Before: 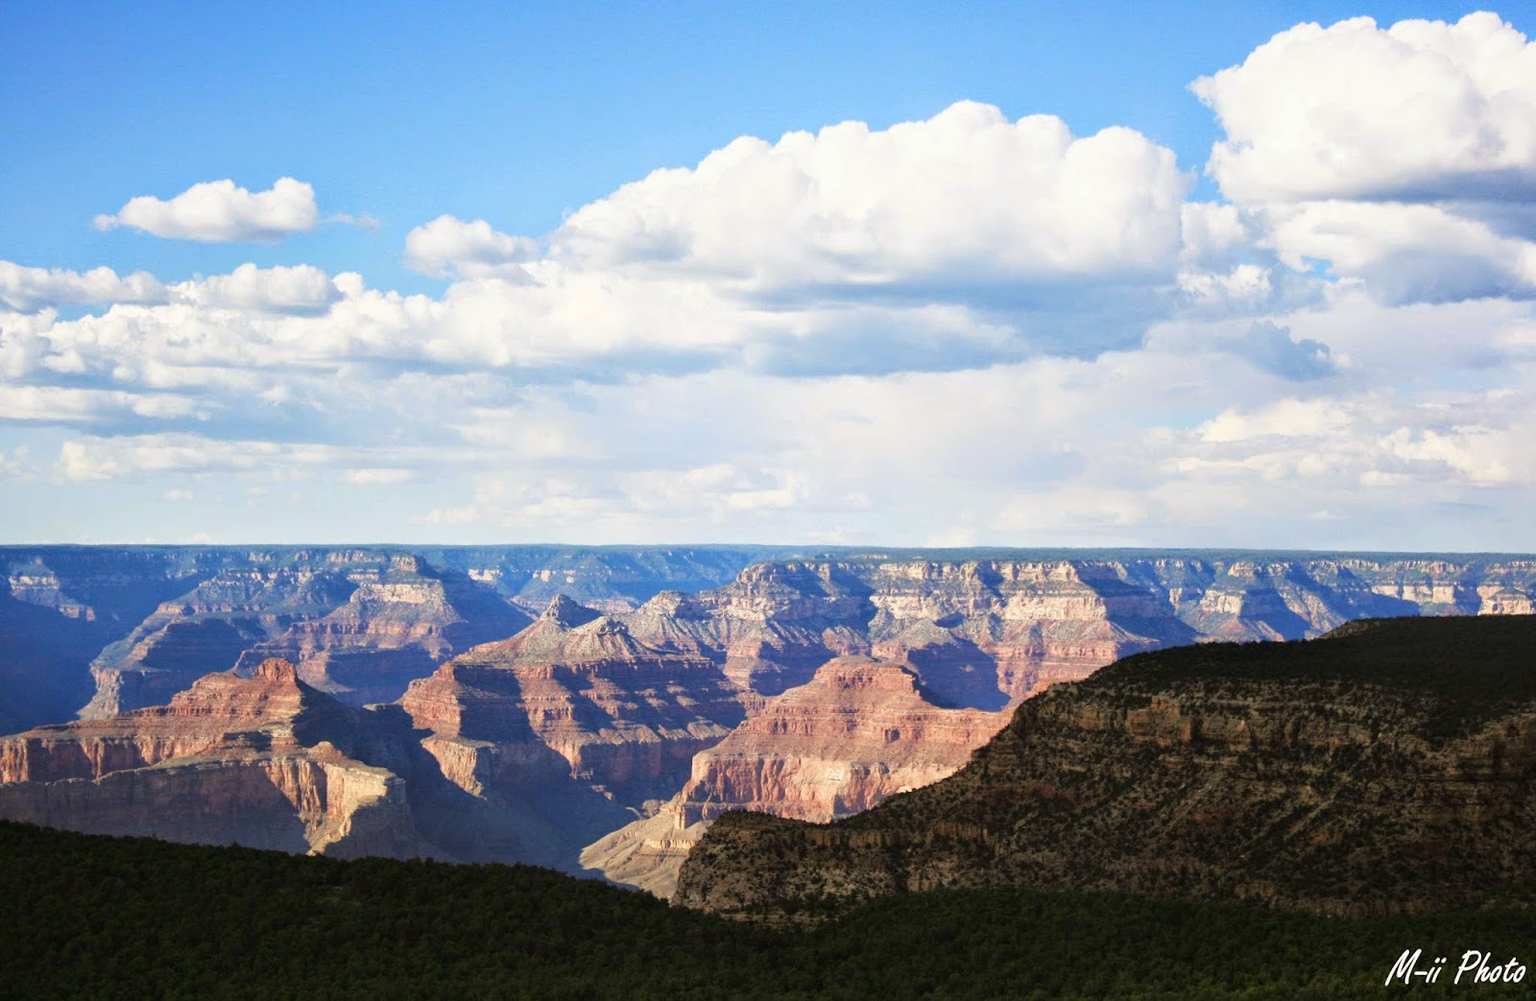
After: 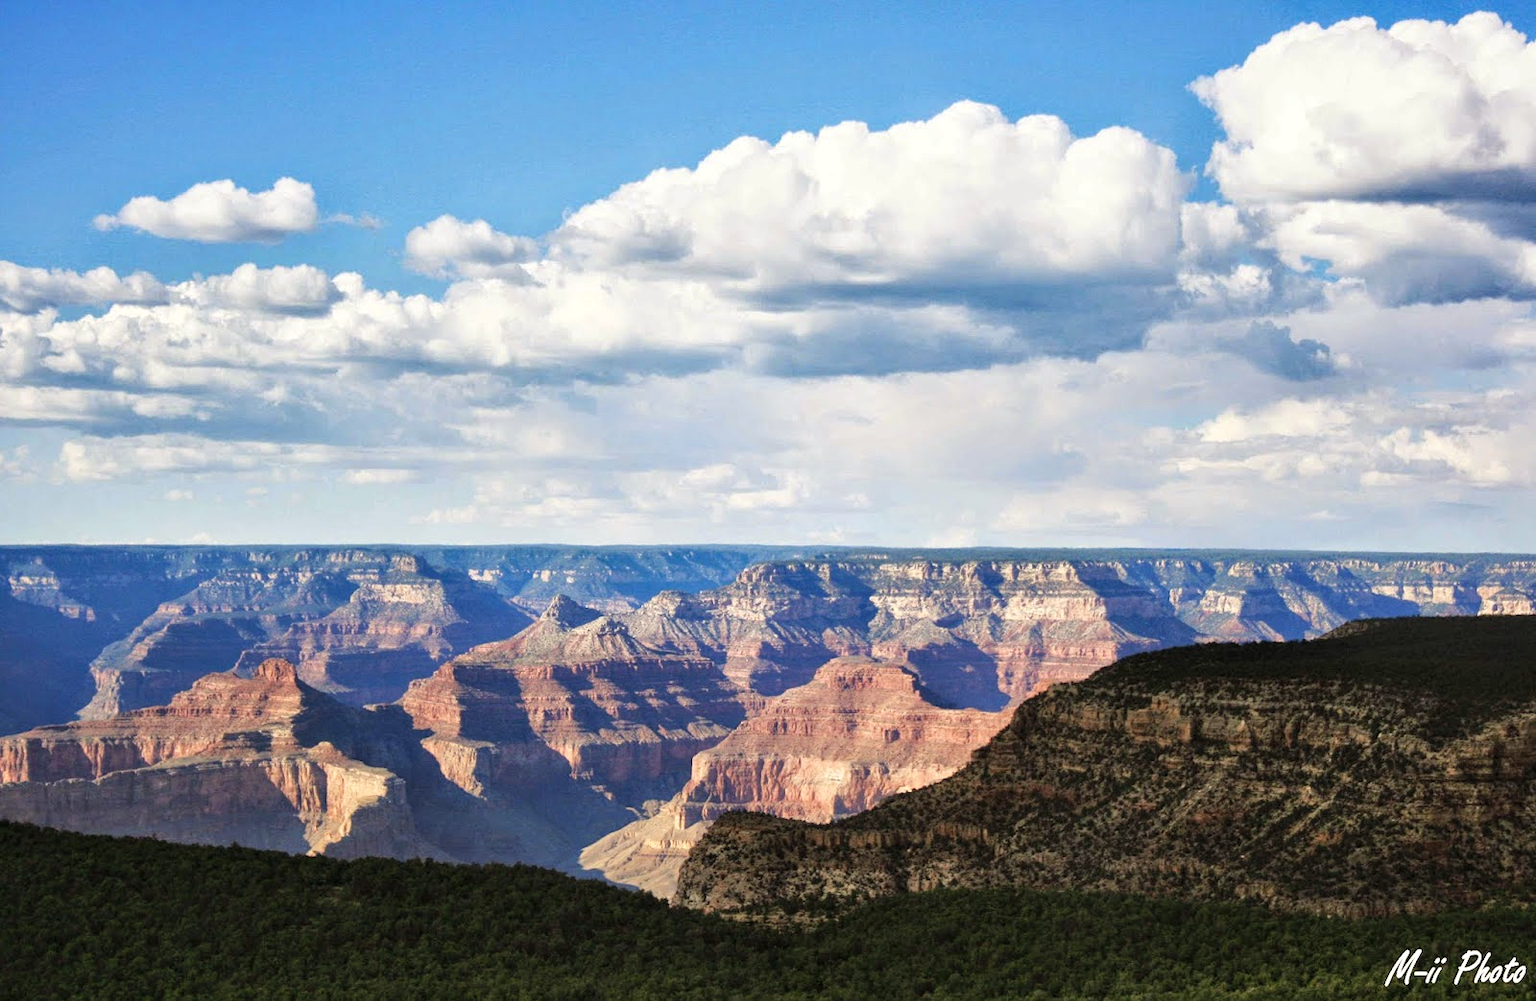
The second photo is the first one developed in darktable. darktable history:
shadows and highlights: shadows 52.83, soften with gaussian
local contrast: highlights 105%, shadows 101%, detail 119%, midtone range 0.2
